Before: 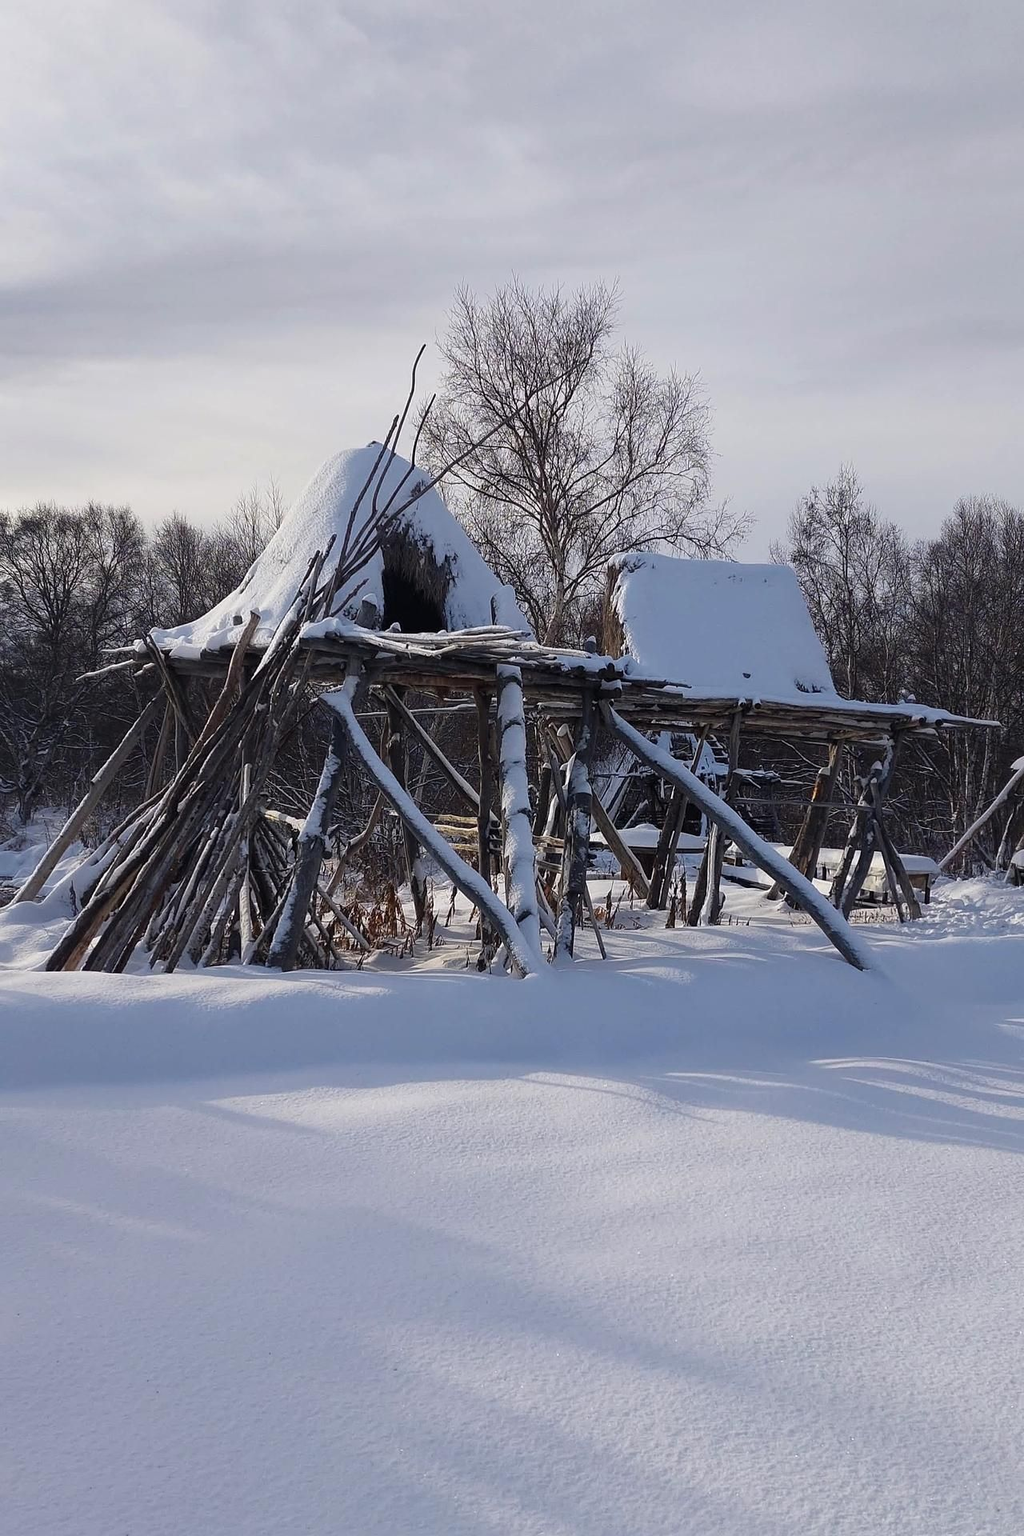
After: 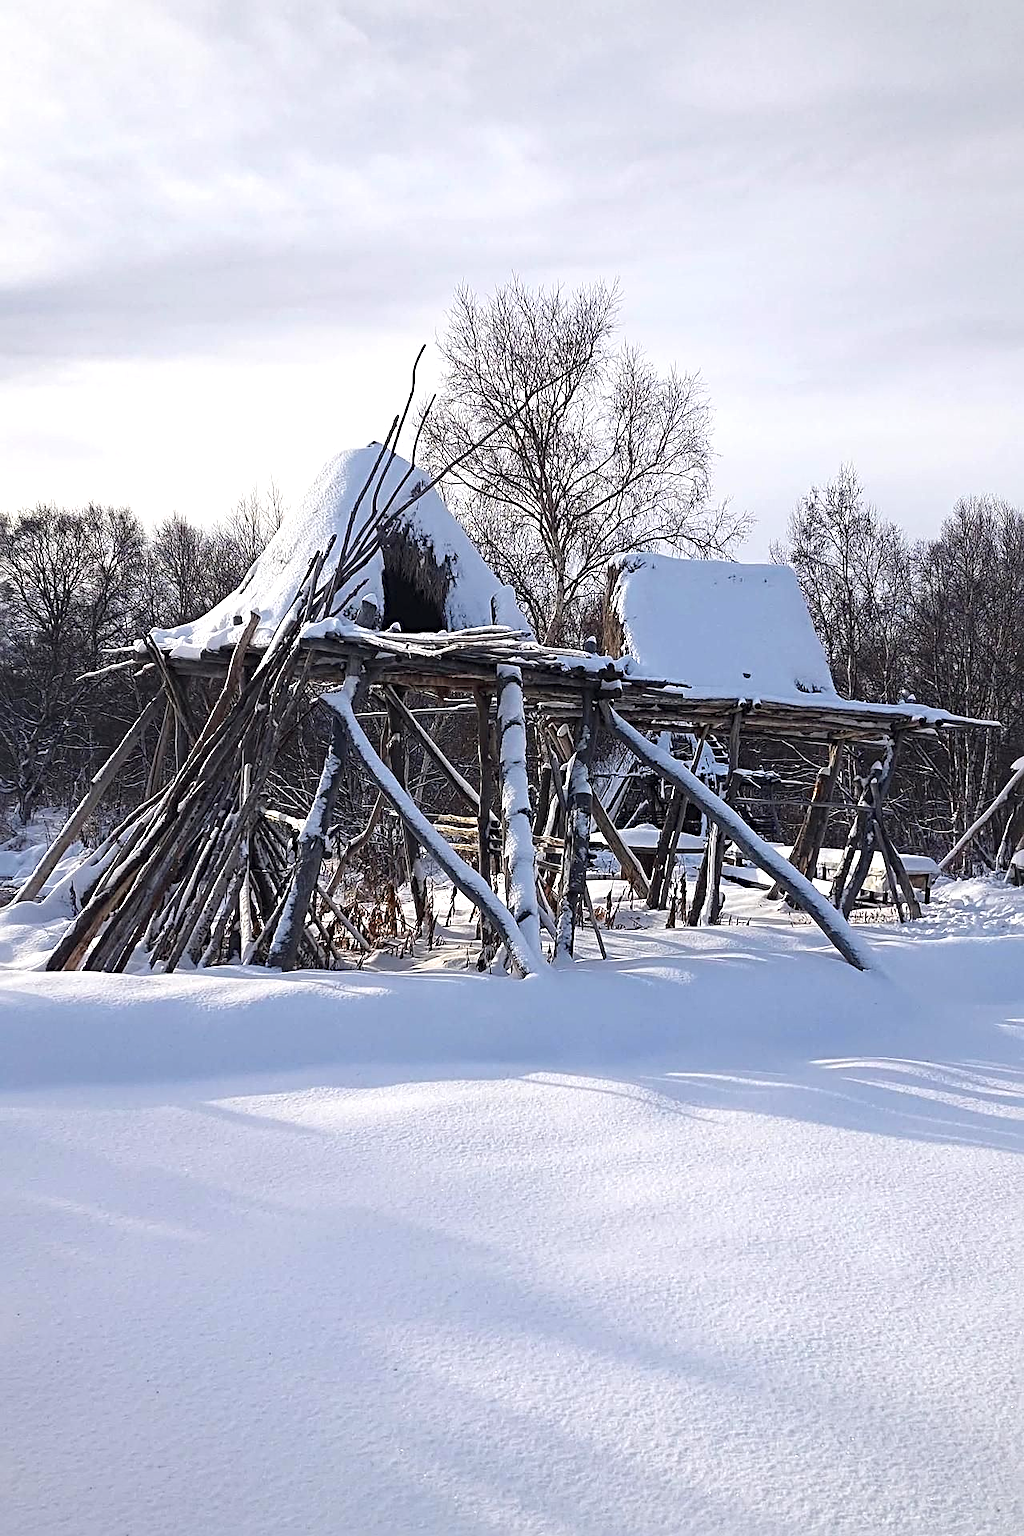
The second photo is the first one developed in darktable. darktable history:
sharpen: radius 3.963
exposure: black level correction 0, exposure 0.693 EV, compensate exposure bias true, compensate highlight preservation false
vignetting: brightness -0.188, saturation -0.292
